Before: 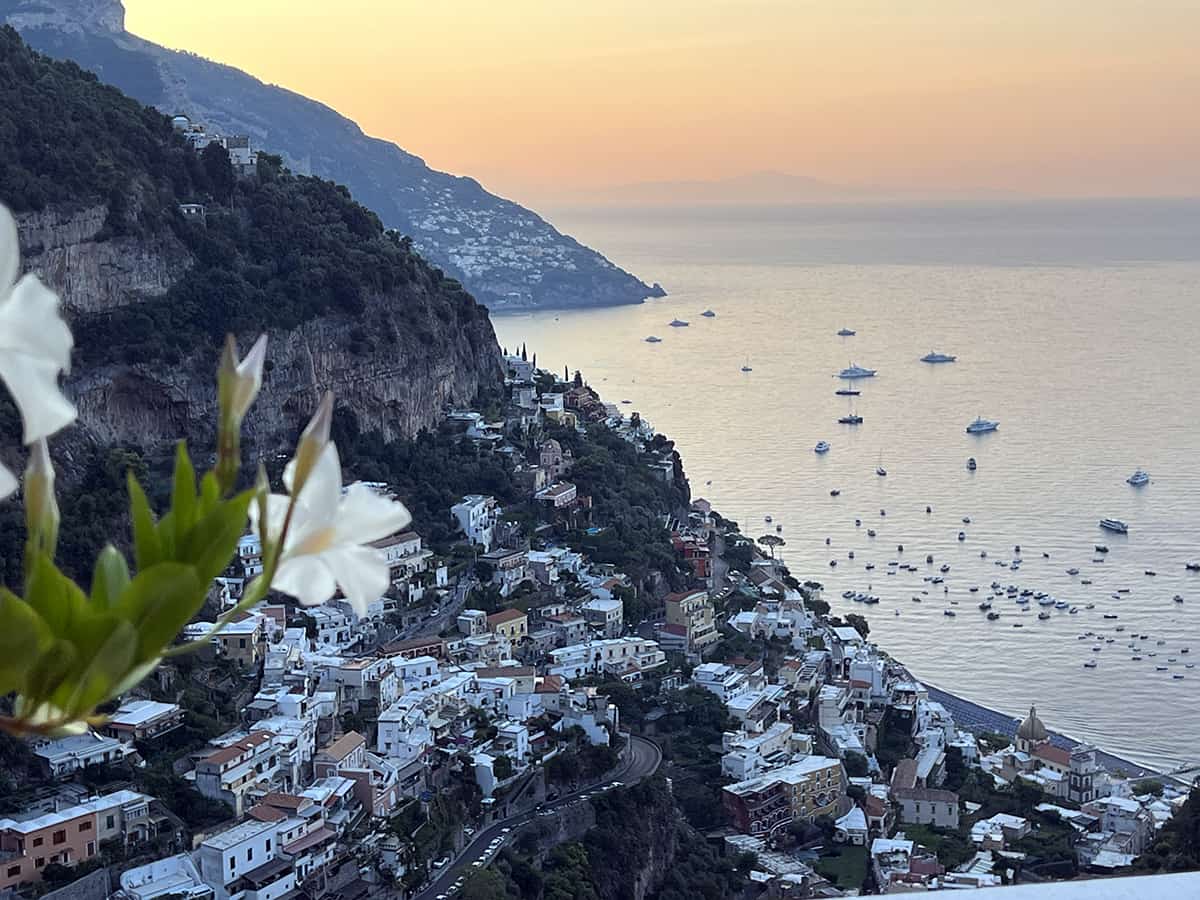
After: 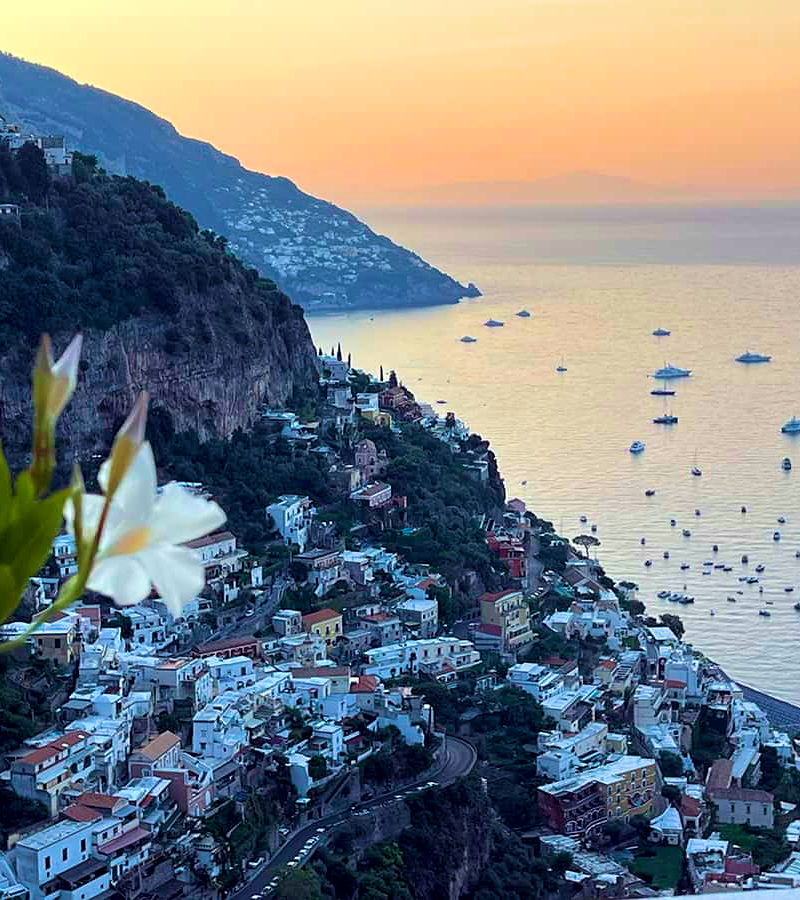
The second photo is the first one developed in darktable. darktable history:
crop and rotate: left 15.446%, right 17.836%
velvia: strength 67.07%, mid-tones bias 0.972
exposure: black level correction 0.005, exposure 0.014 EV, compensate highlight preservation false
